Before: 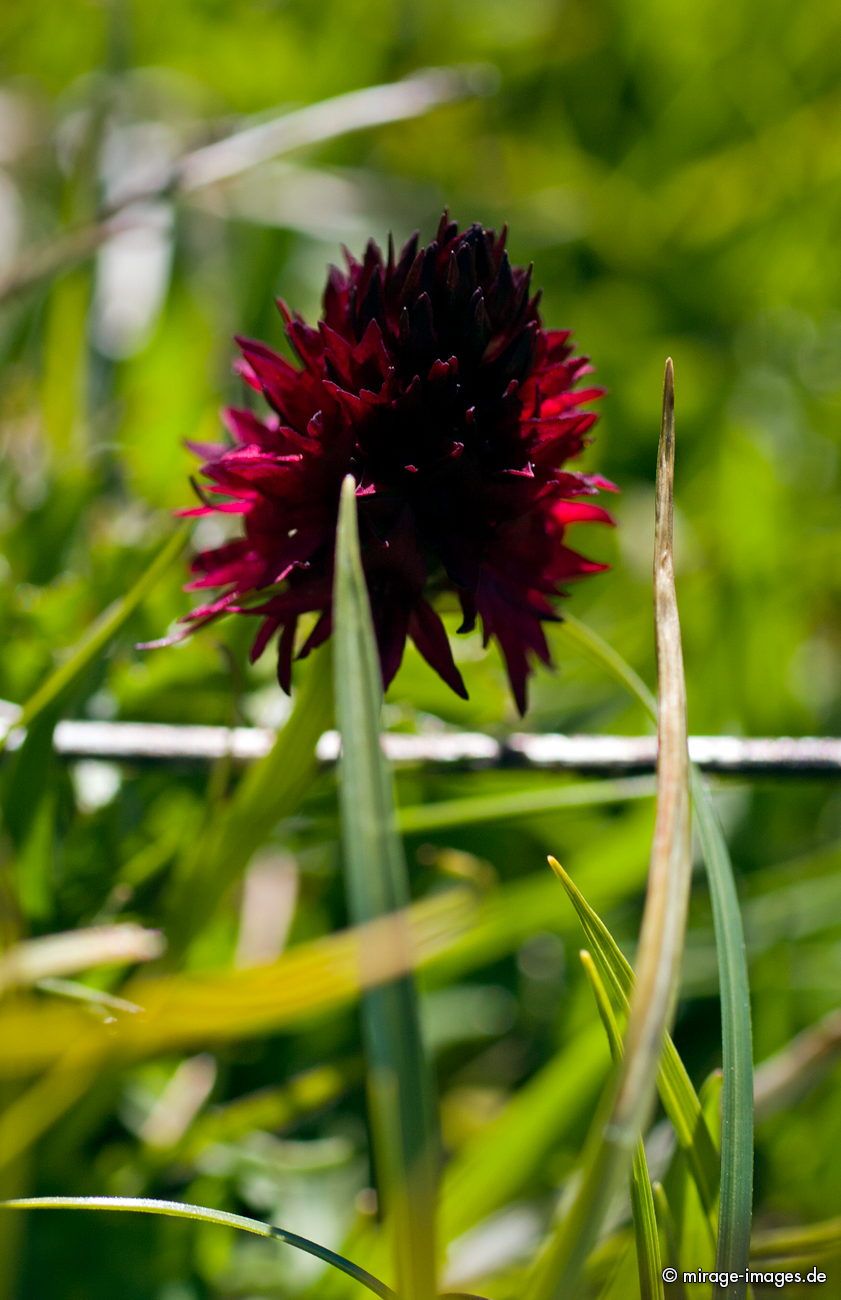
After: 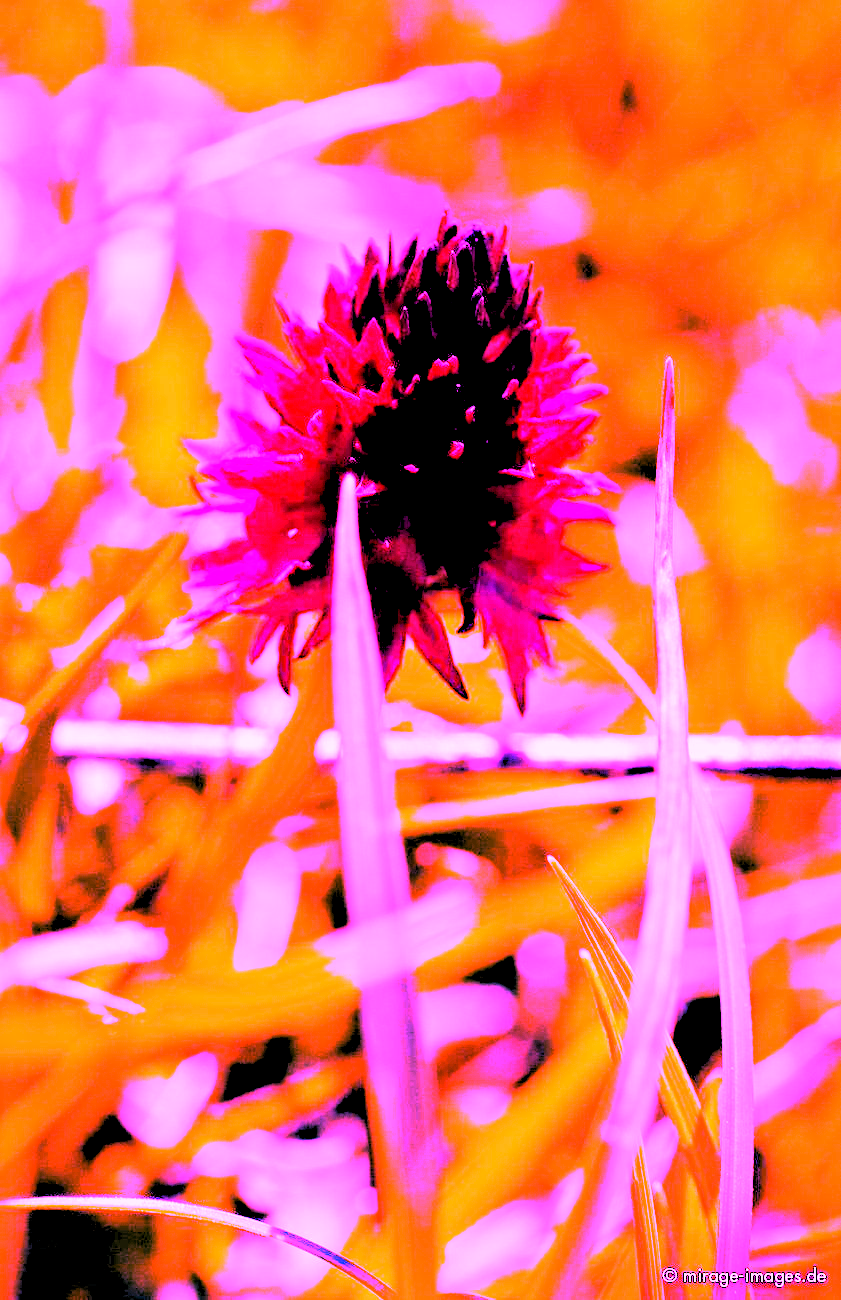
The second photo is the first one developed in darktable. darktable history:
rgb levels: levels [[0.029, 0.461, 0.922], [0, 0.5, 1], [0, 0.5, 1]]
white balance: red 8, blue 8
